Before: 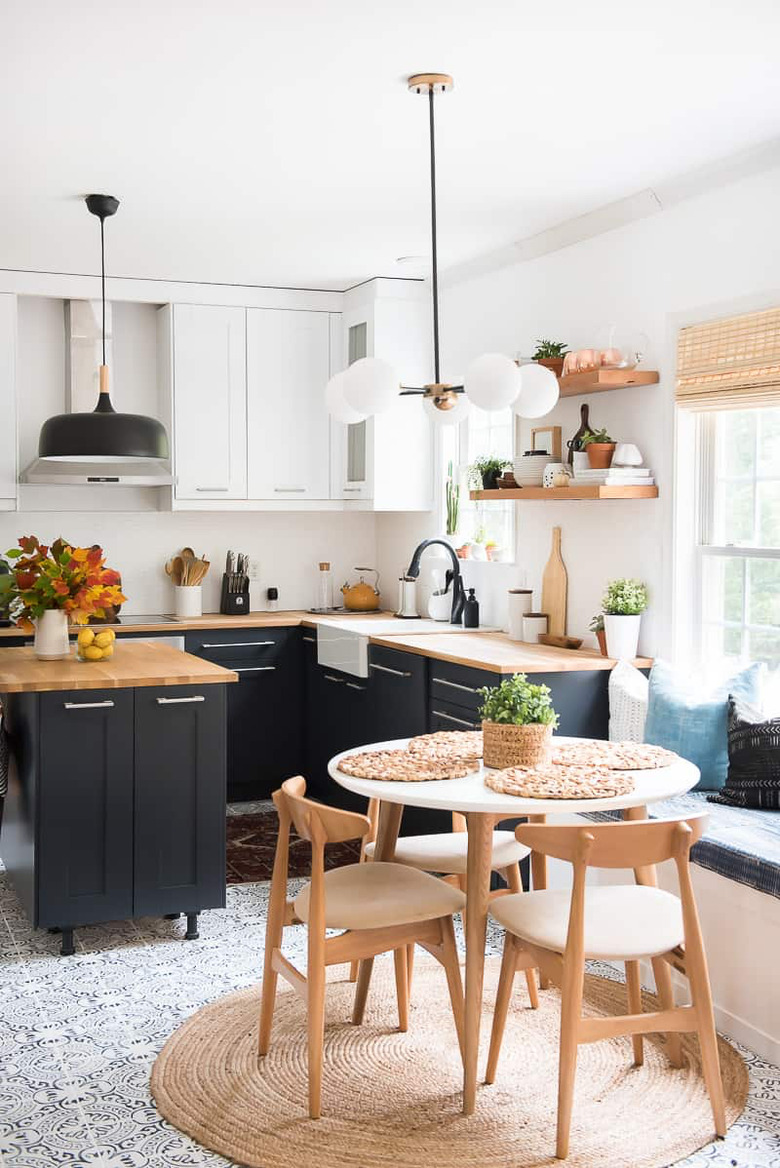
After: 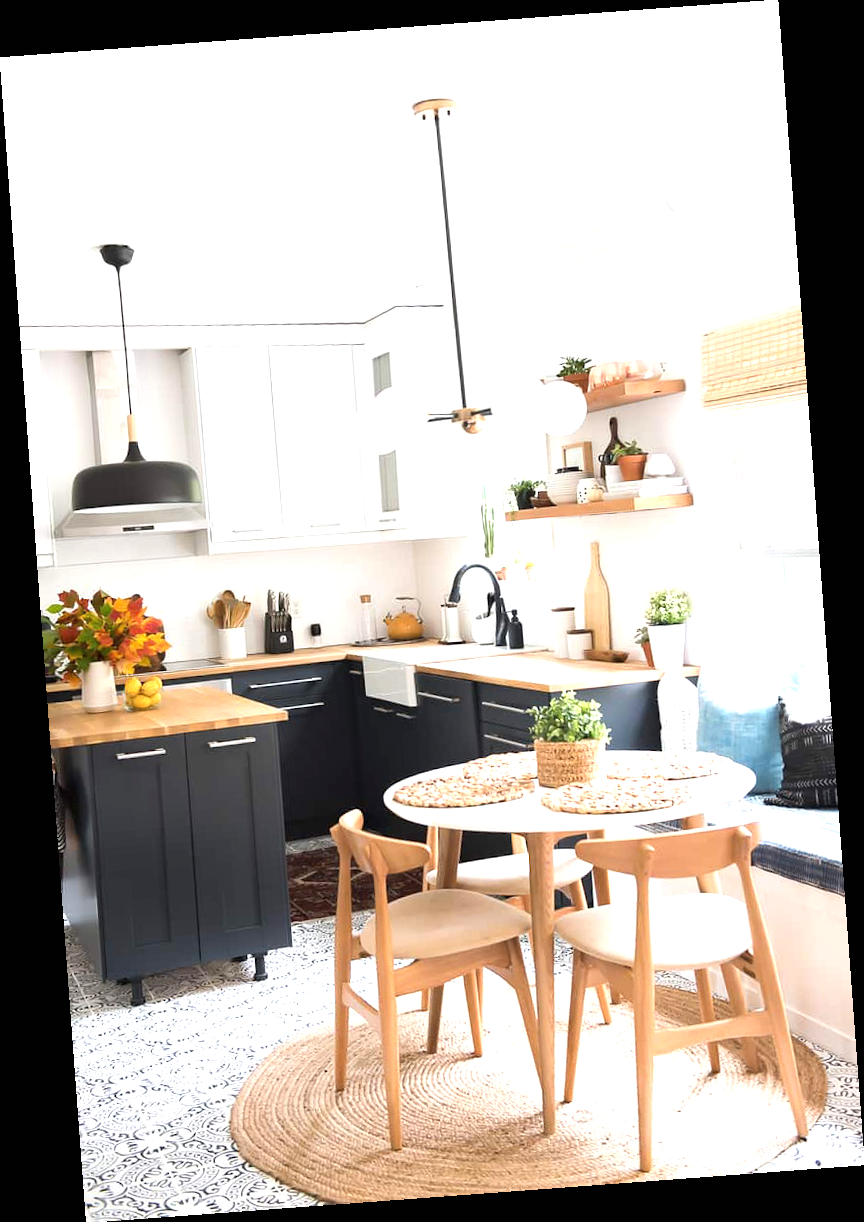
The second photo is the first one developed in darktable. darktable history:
exposure: black level correction 0, exposure 0.7 EV, compensate exposure bias true, compensate highlight preservation false
rotate and perspective: rotation -4.25°, automatic cropping off
